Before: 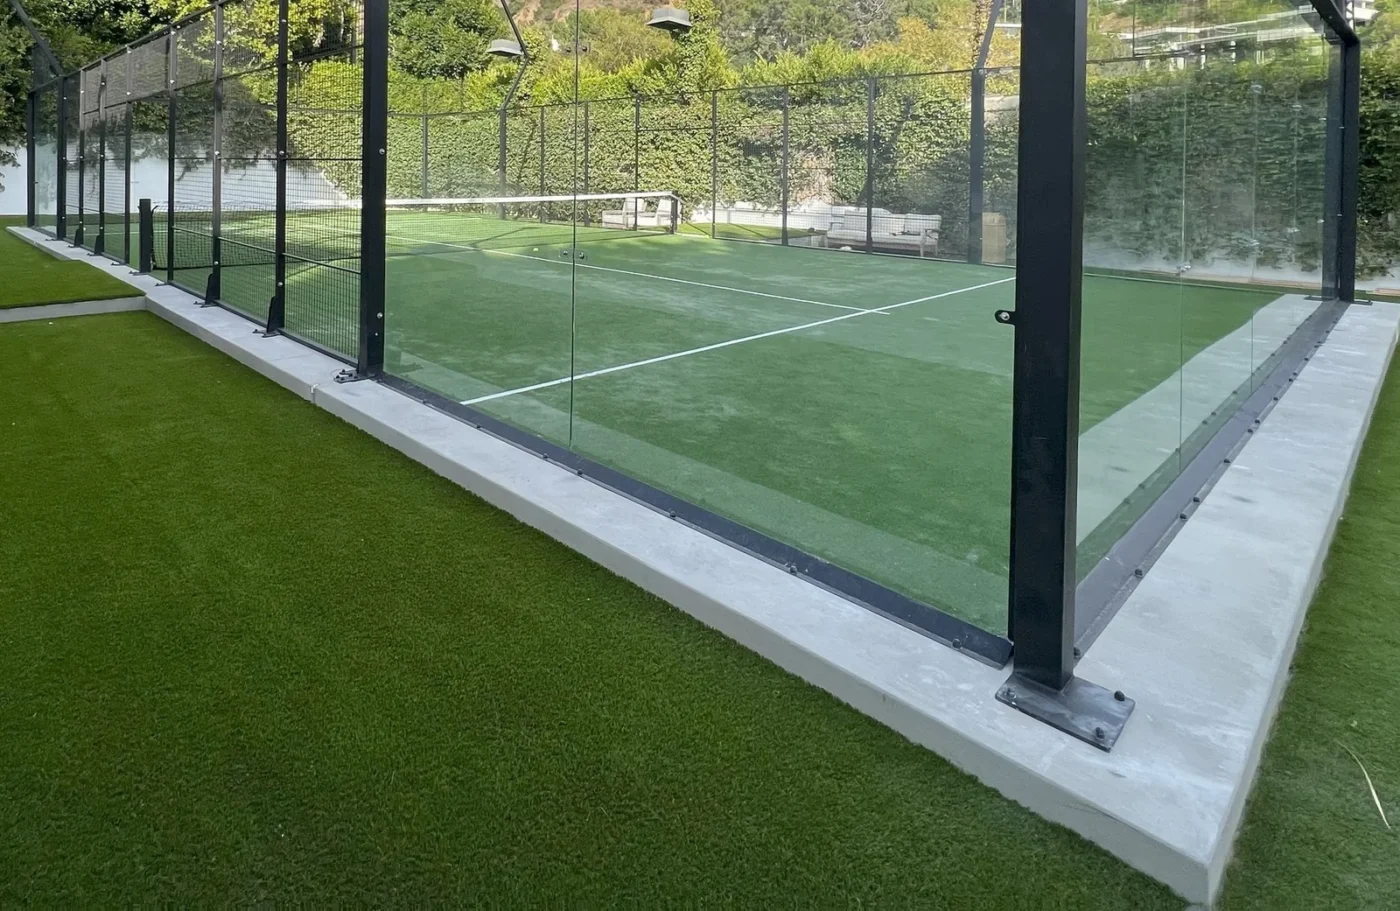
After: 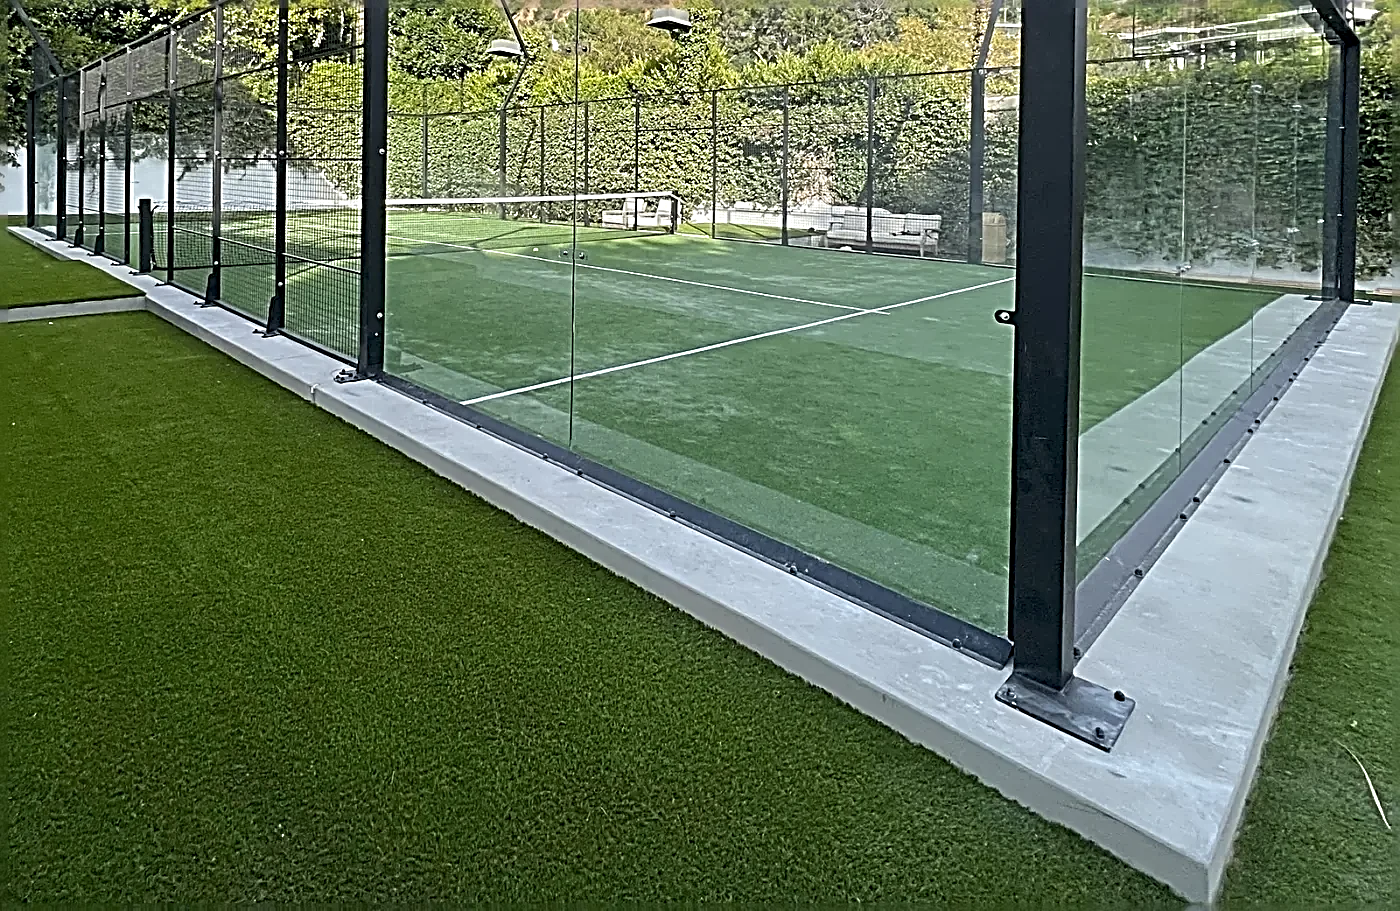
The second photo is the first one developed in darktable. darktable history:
sharpen: radius 3.197, amount 1.74
